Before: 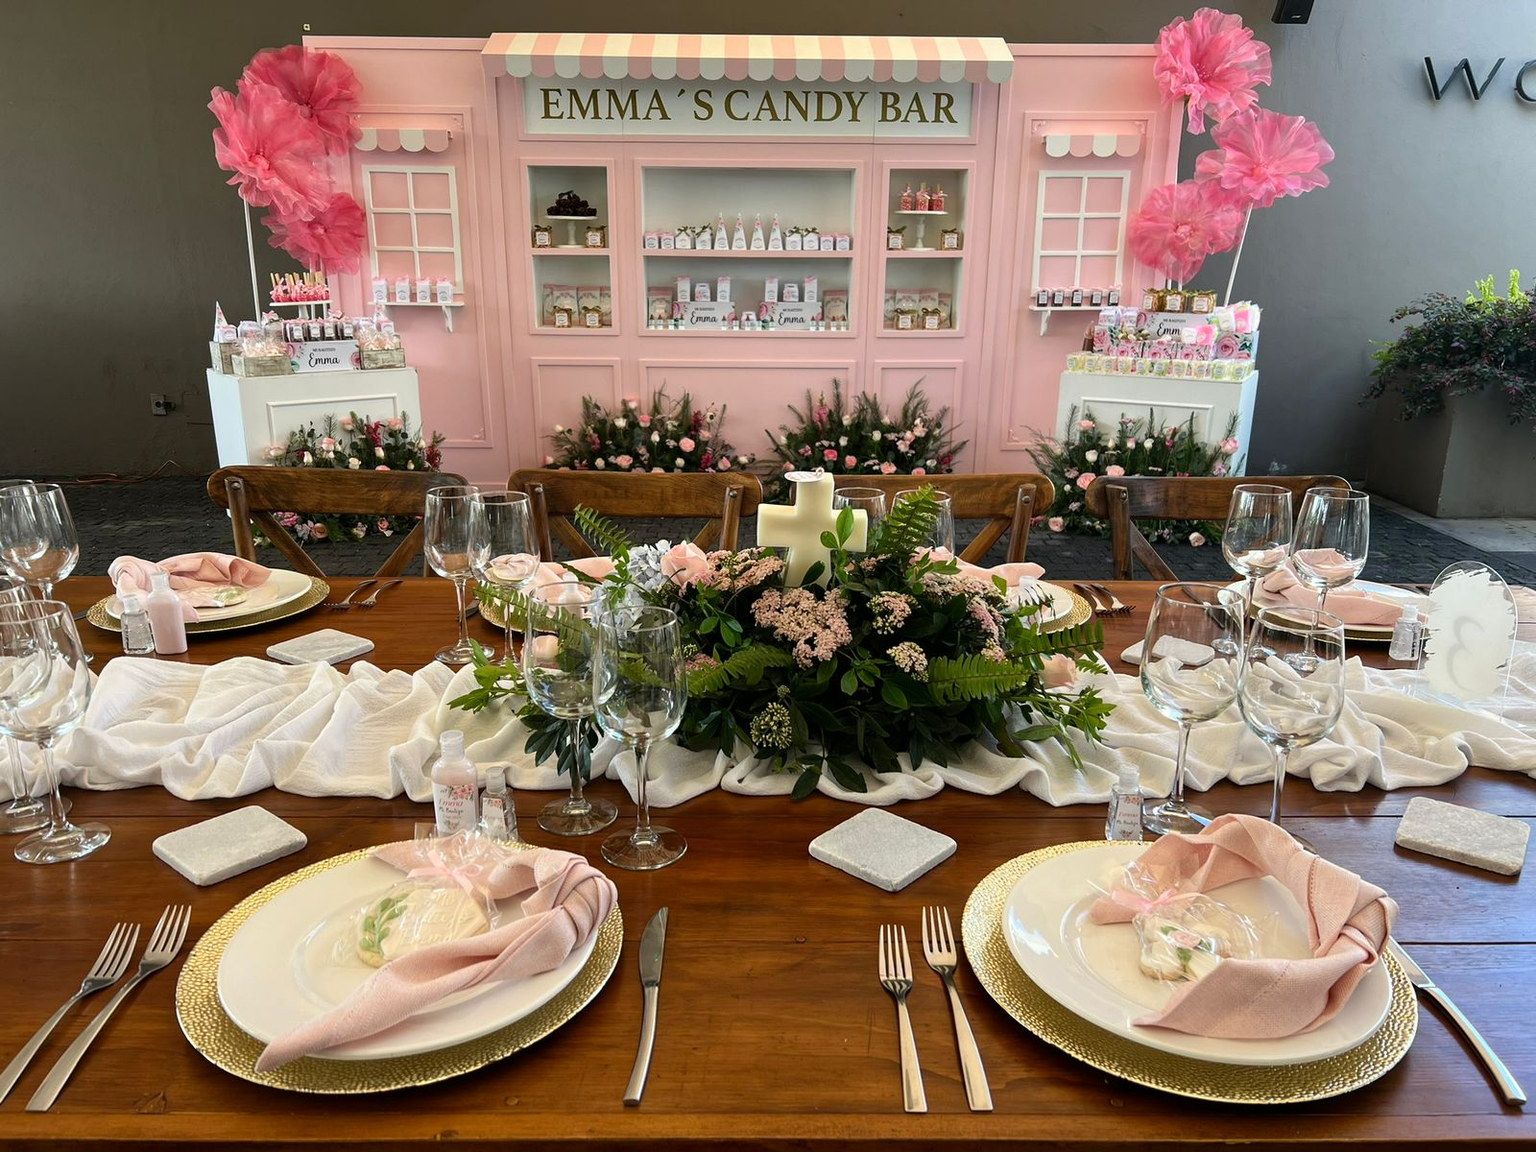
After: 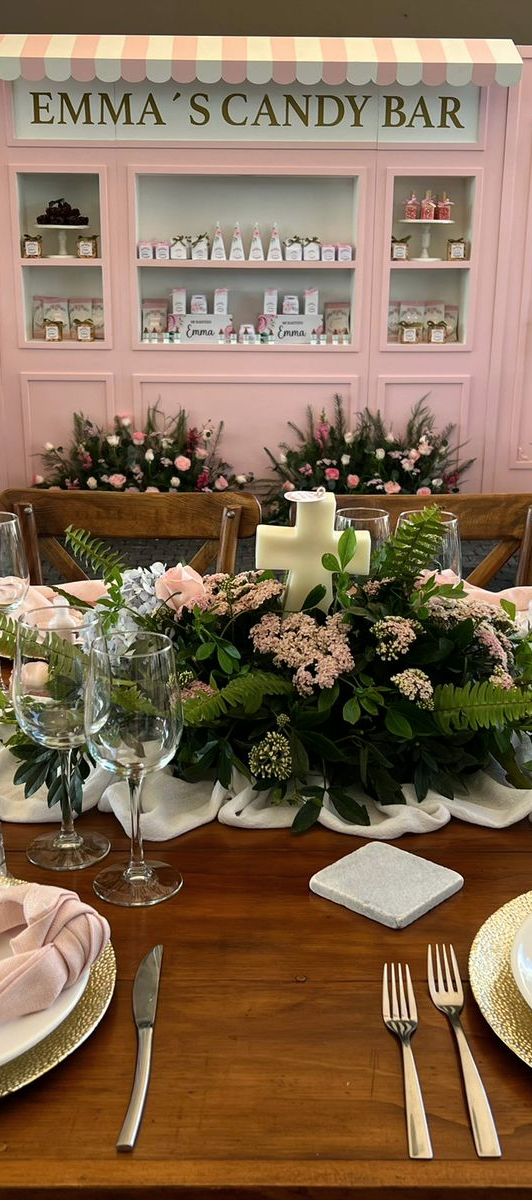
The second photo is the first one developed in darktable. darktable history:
crop: left 33.36%, right 33.36%
contrast brightness saturation: saturation -0.05
